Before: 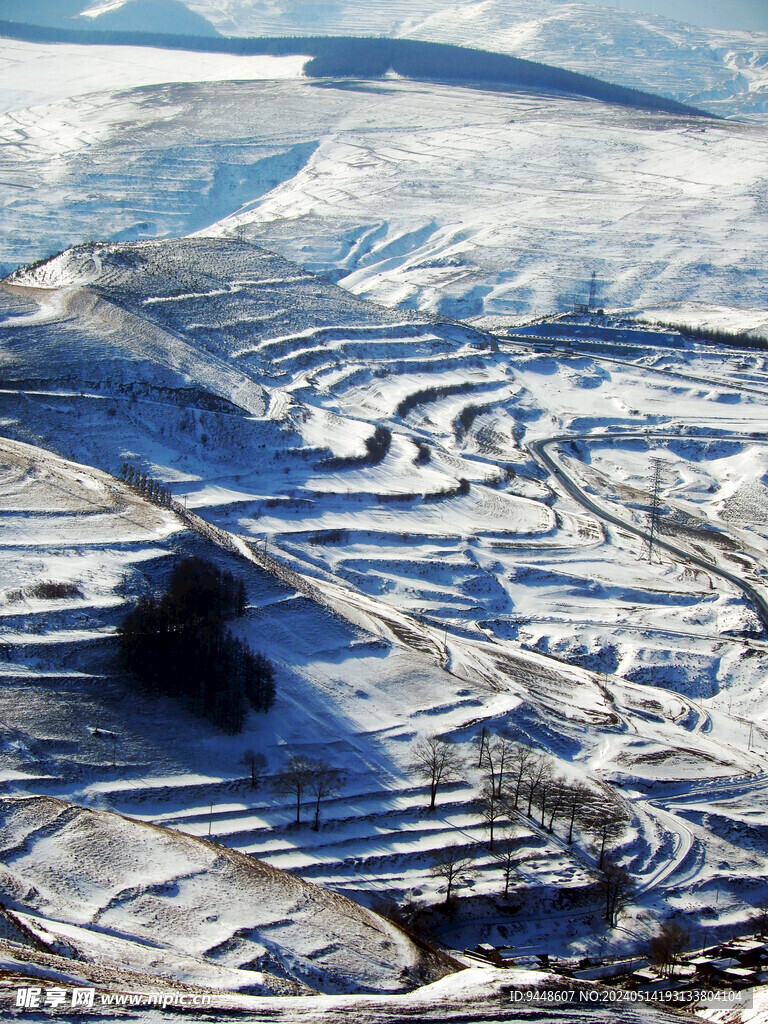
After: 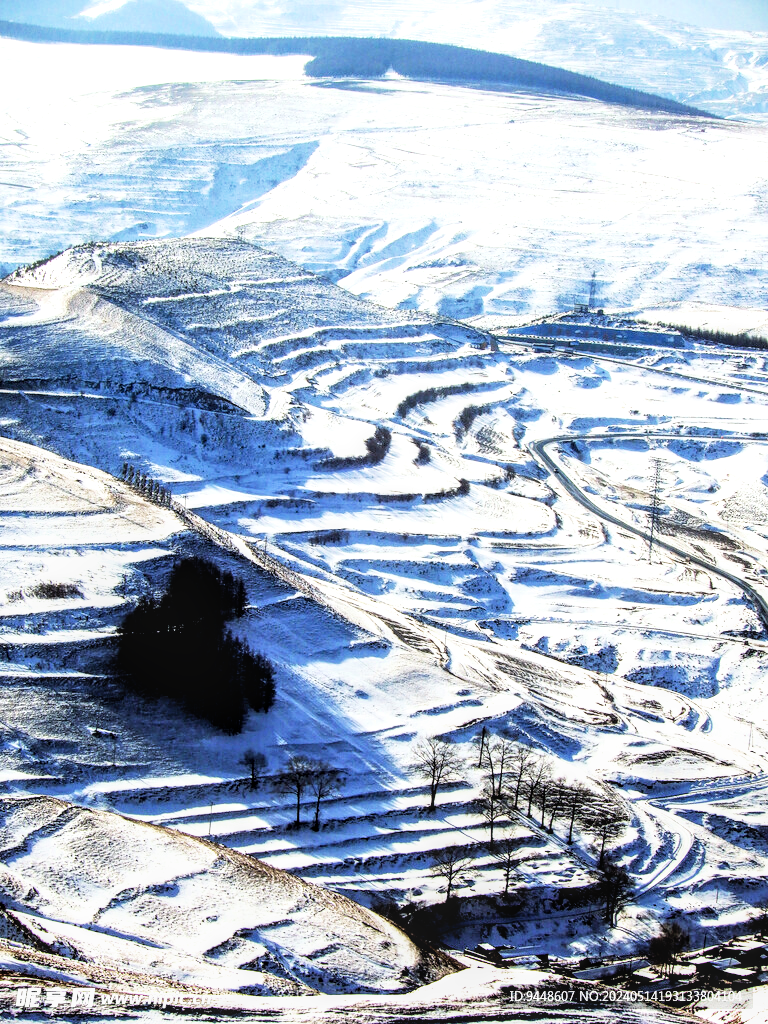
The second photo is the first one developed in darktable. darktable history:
exposure: black level correction 0, exposure 1.1 EV, compensate exposure bias true, compensate highlight preservation false
filmic rgb: black relative exposure -4 EV, white relative exposure 3 EV, hardness 3.02, contrast 1.4
local contrast: on, module defaults
